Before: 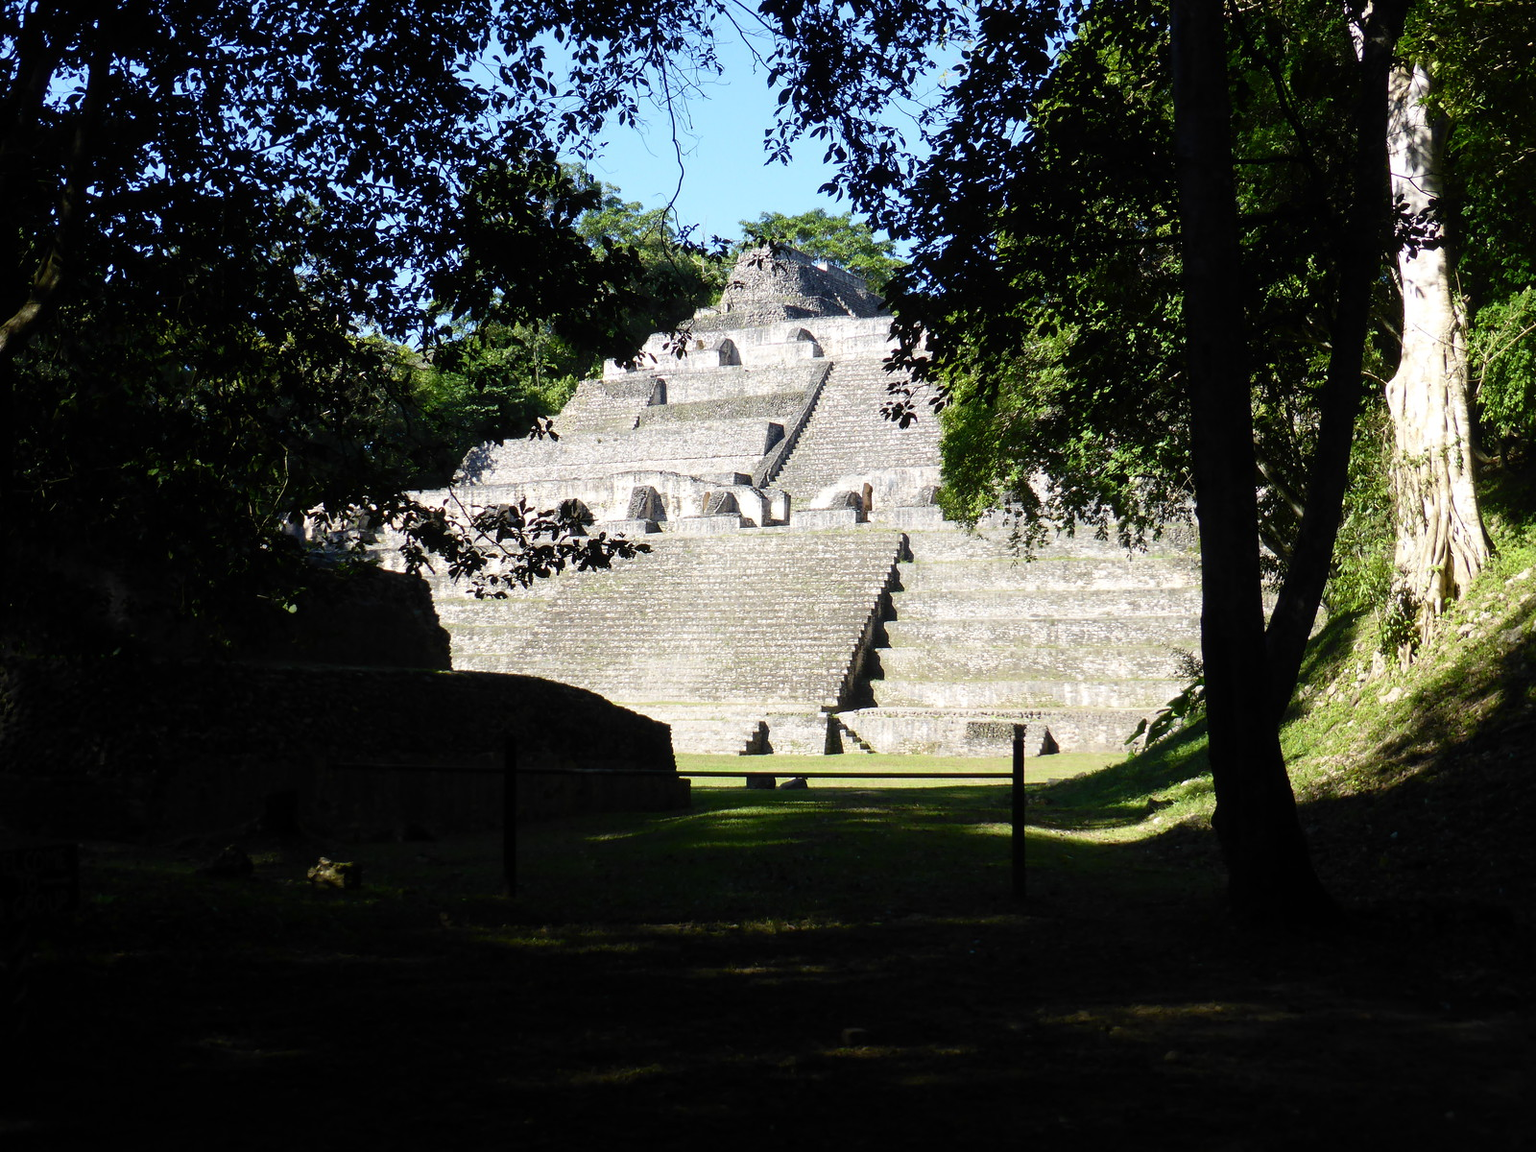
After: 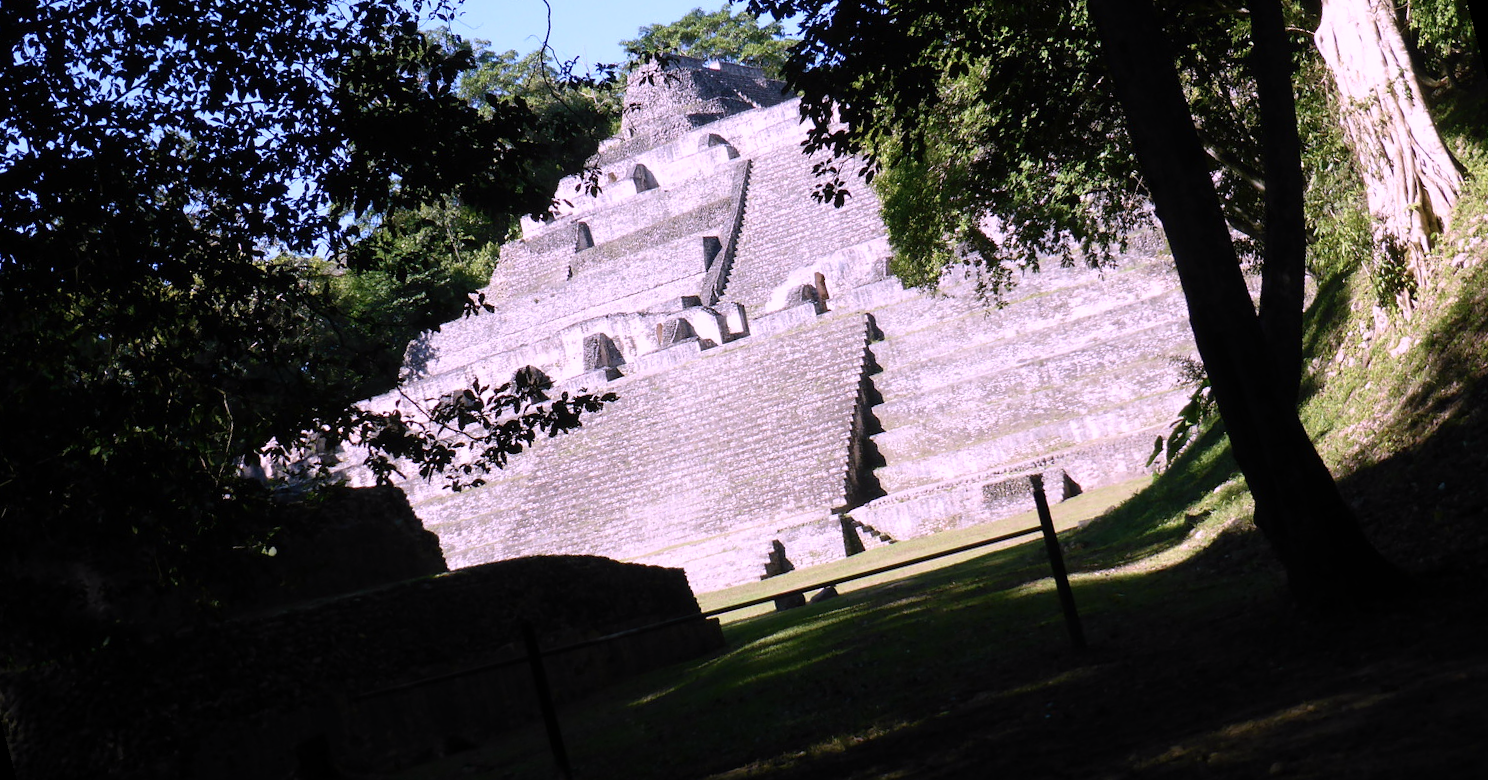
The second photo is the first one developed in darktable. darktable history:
color correction: highlights a* 15.46, highlights b* -20.56
rotate and perspective: rotation -14.8°, crop left 0.1, crop right 0.903, crop top 0.25, crop bottom 0.748
